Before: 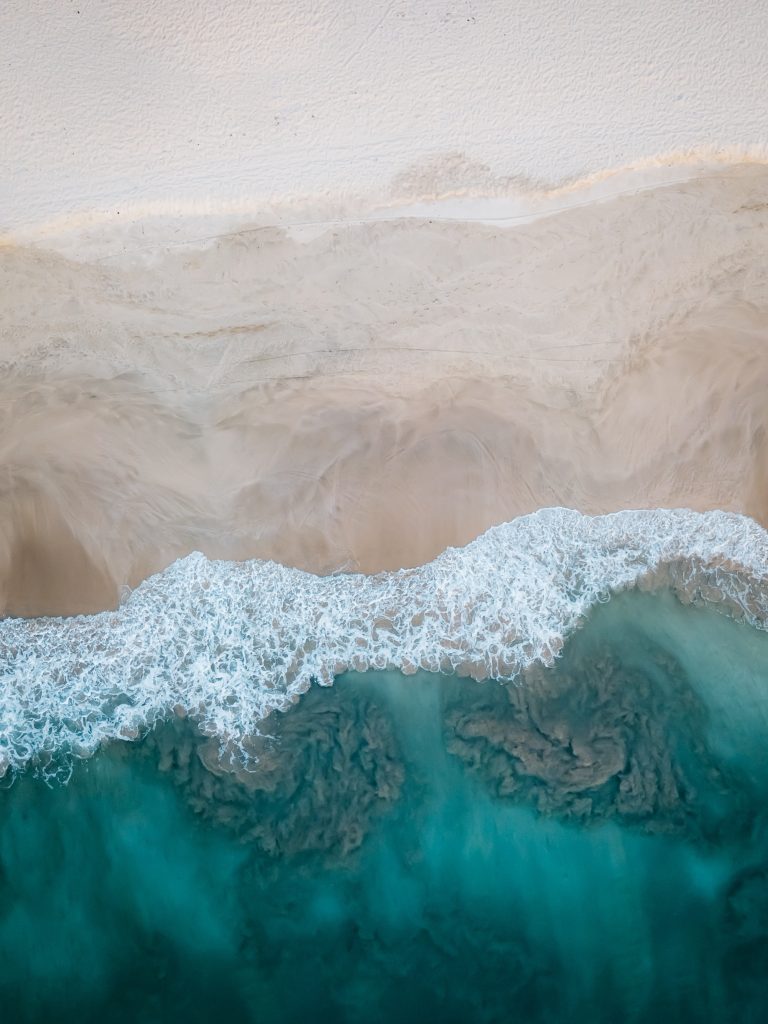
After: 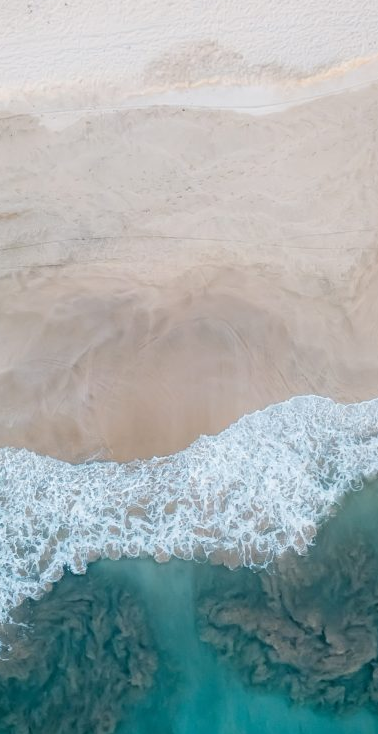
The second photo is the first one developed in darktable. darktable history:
crop: left 32.171%, top 10.942%, right 18.608%, bottom 17.323%
